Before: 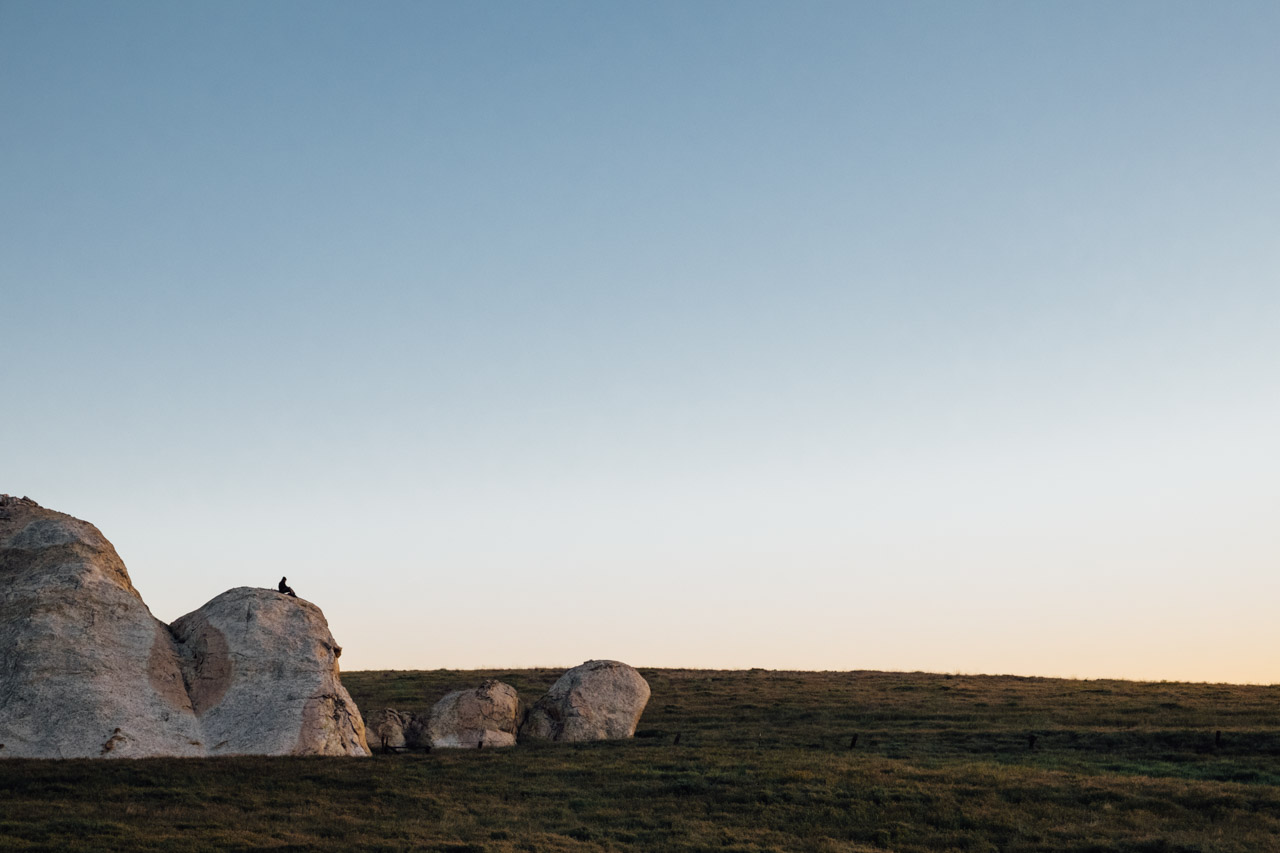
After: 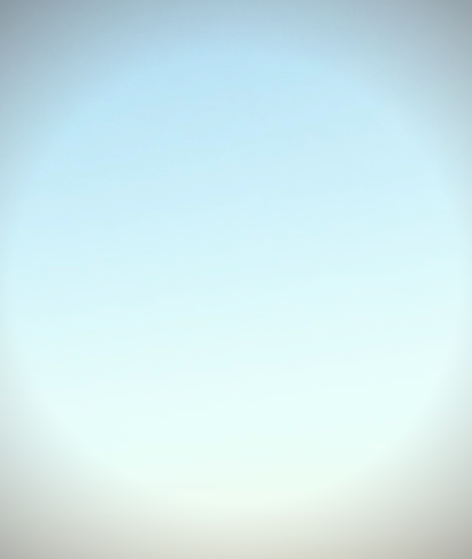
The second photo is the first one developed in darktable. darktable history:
color correction: highlights a* -7.23, highlights b* -0.161, shadows a* 20.08, shadows b* 11.73
base curve: curves: ch0 [(0, 0) (0.028, 0.03) (0.121, 0.232) (0.46, 0.748) (0.859, 0.968) (1, 1)]
color zones: curves: ch0 [(0, 0.5) (0.143, 0.5) (0.286, 0.456) (0.429, 0.5) (0.571, 0.5) (0.714, 0.5) (0.857, 0.5) (1, 0.5)]; ch1 [(0, 0.5) (0.143, 0.5) (0.286, 0.422) (0.429, 0.5) (0.571, 0.5) (0.714, 0.5) (0.857, 0.5) (1, 0.5)]
crop and rotate: left 49.936%, top 10.094%, right 13.136%, bottom 24.256%
tone curve: curves: ch0 [(0, 0) (0.003, 0.013) (0.011, 0.02) (0.025, 0.037) (0.044, 0.068) (0.069, 0.108) (0.1, 0.138) (0.136, 0.168) (0.177, 0.203) (0.224, 0.241) (0.277, 0.281) (0.335, 0.328) (0.399, 0.382) (0.468, 0.448) (0.543, 0.519) (0.623, 0.603) (0.709, 0.705) (0.801, 0.808) (0.898, 0.903) (1, 1)], preserve colors none
vignetting: fall-off start 79.88%
